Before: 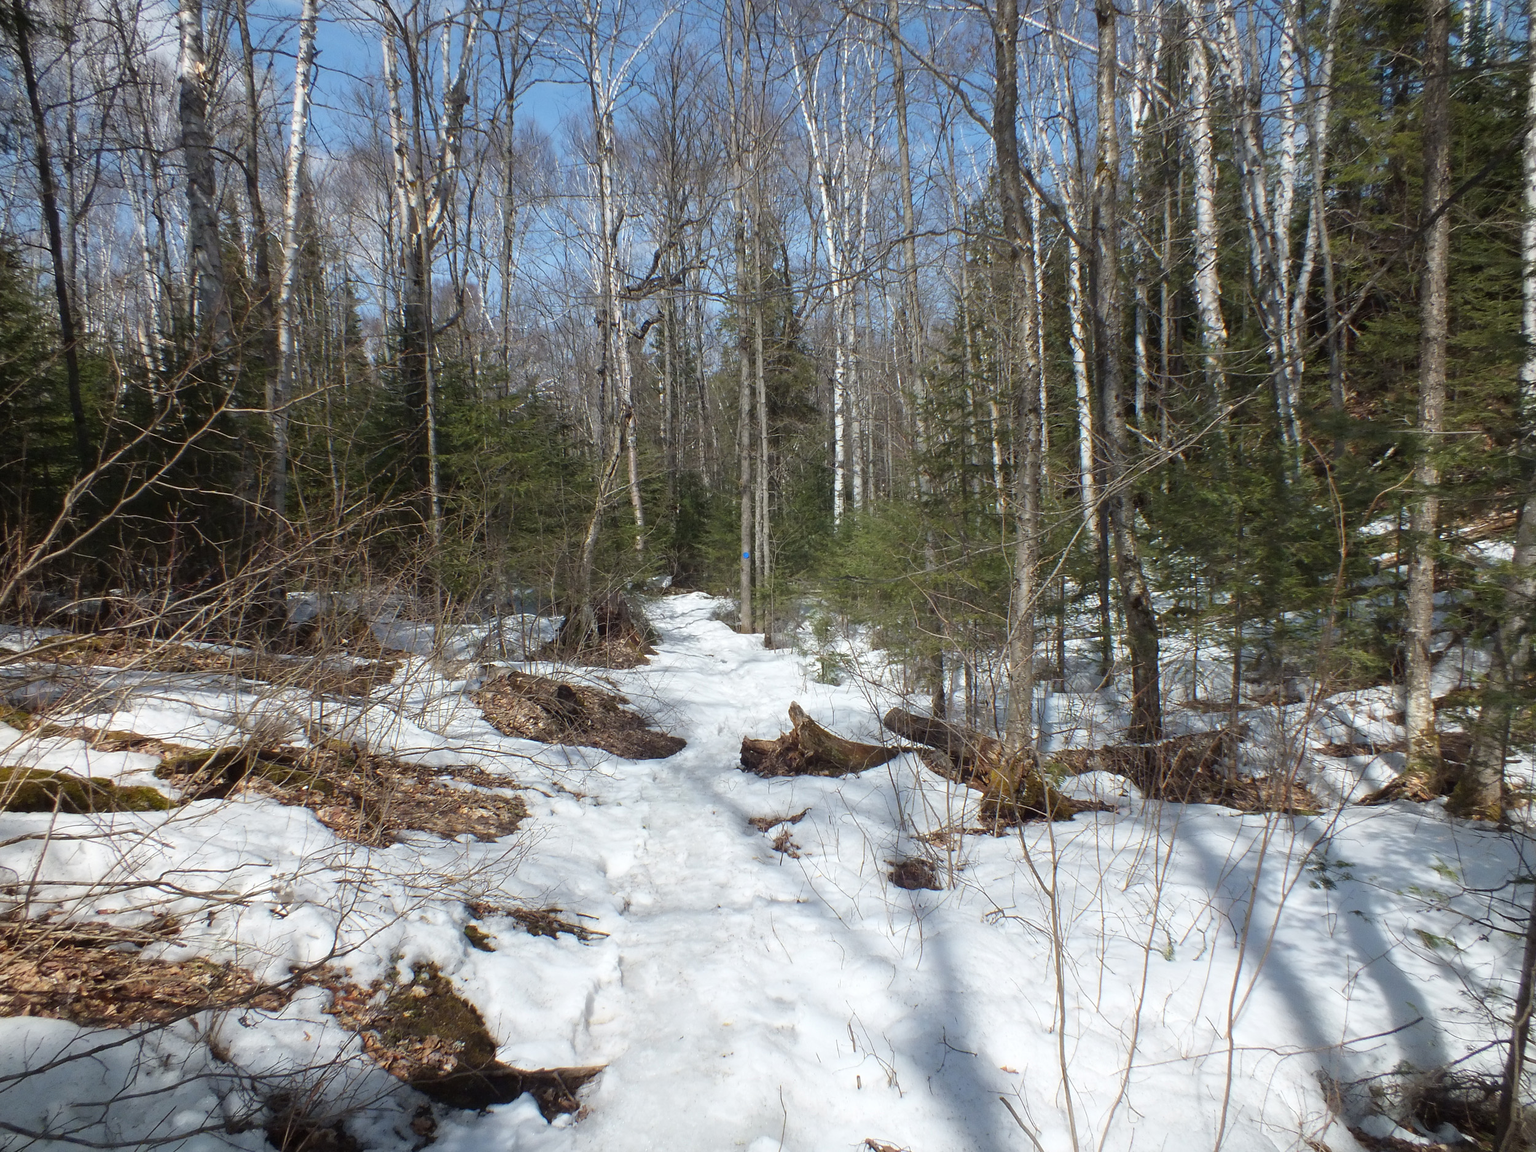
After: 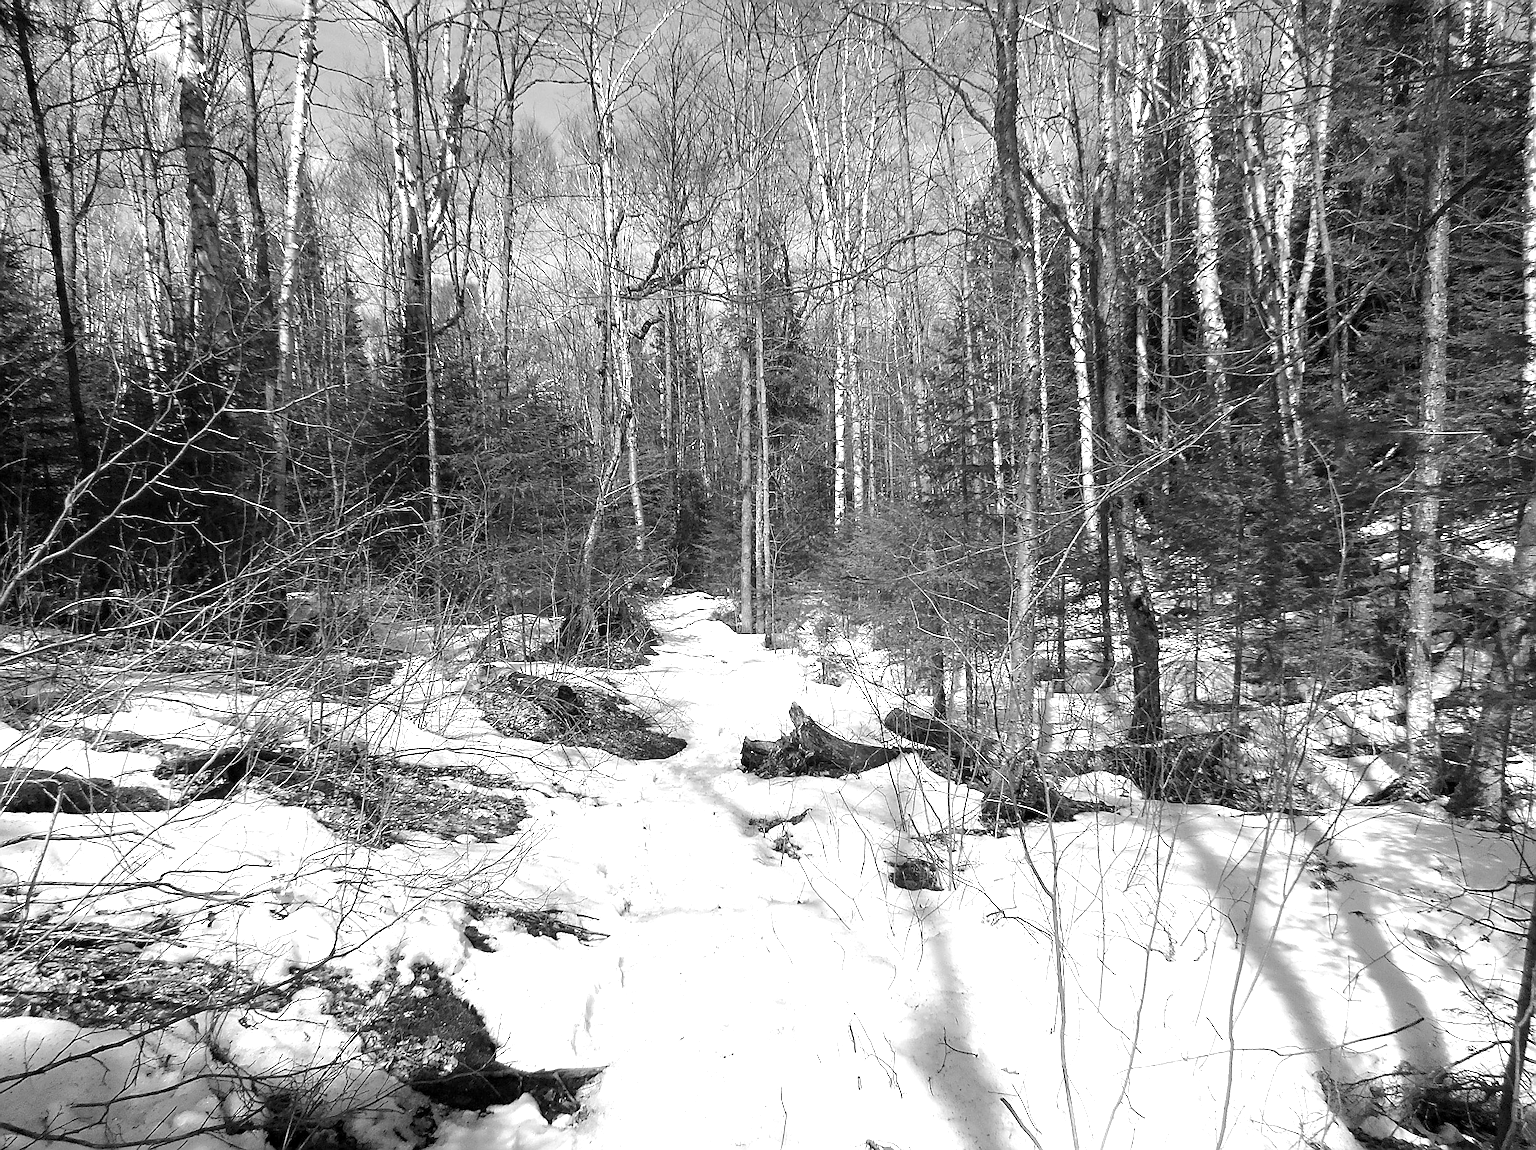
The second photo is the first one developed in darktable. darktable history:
color balance rgb: global offset › luminance -0.51%, perceptual saturation grading › global saturation 27.53%, perceptual saturation grading › highlights -25%, perceptual saturation grading › shadows 25%, perceptual brilliance grading › highlights 6.62%, perceptual brilliance grading › mid-tones 17.07%, perceptual brilliance grading › shadows -5.23%
exposure: exposure 0.657 EV, compensate highlight preservation false
crop: top 0.05%, bottom 0.098%
tone equalizer: on, module defaults
monochrome: on, module defaults
sharpen: radius 1.4, amount 1.25, threshold 0.7
color correction: highlights a* -4.18, highlights b* -10.81
haze removal: compatibility mode true, adaptive false
